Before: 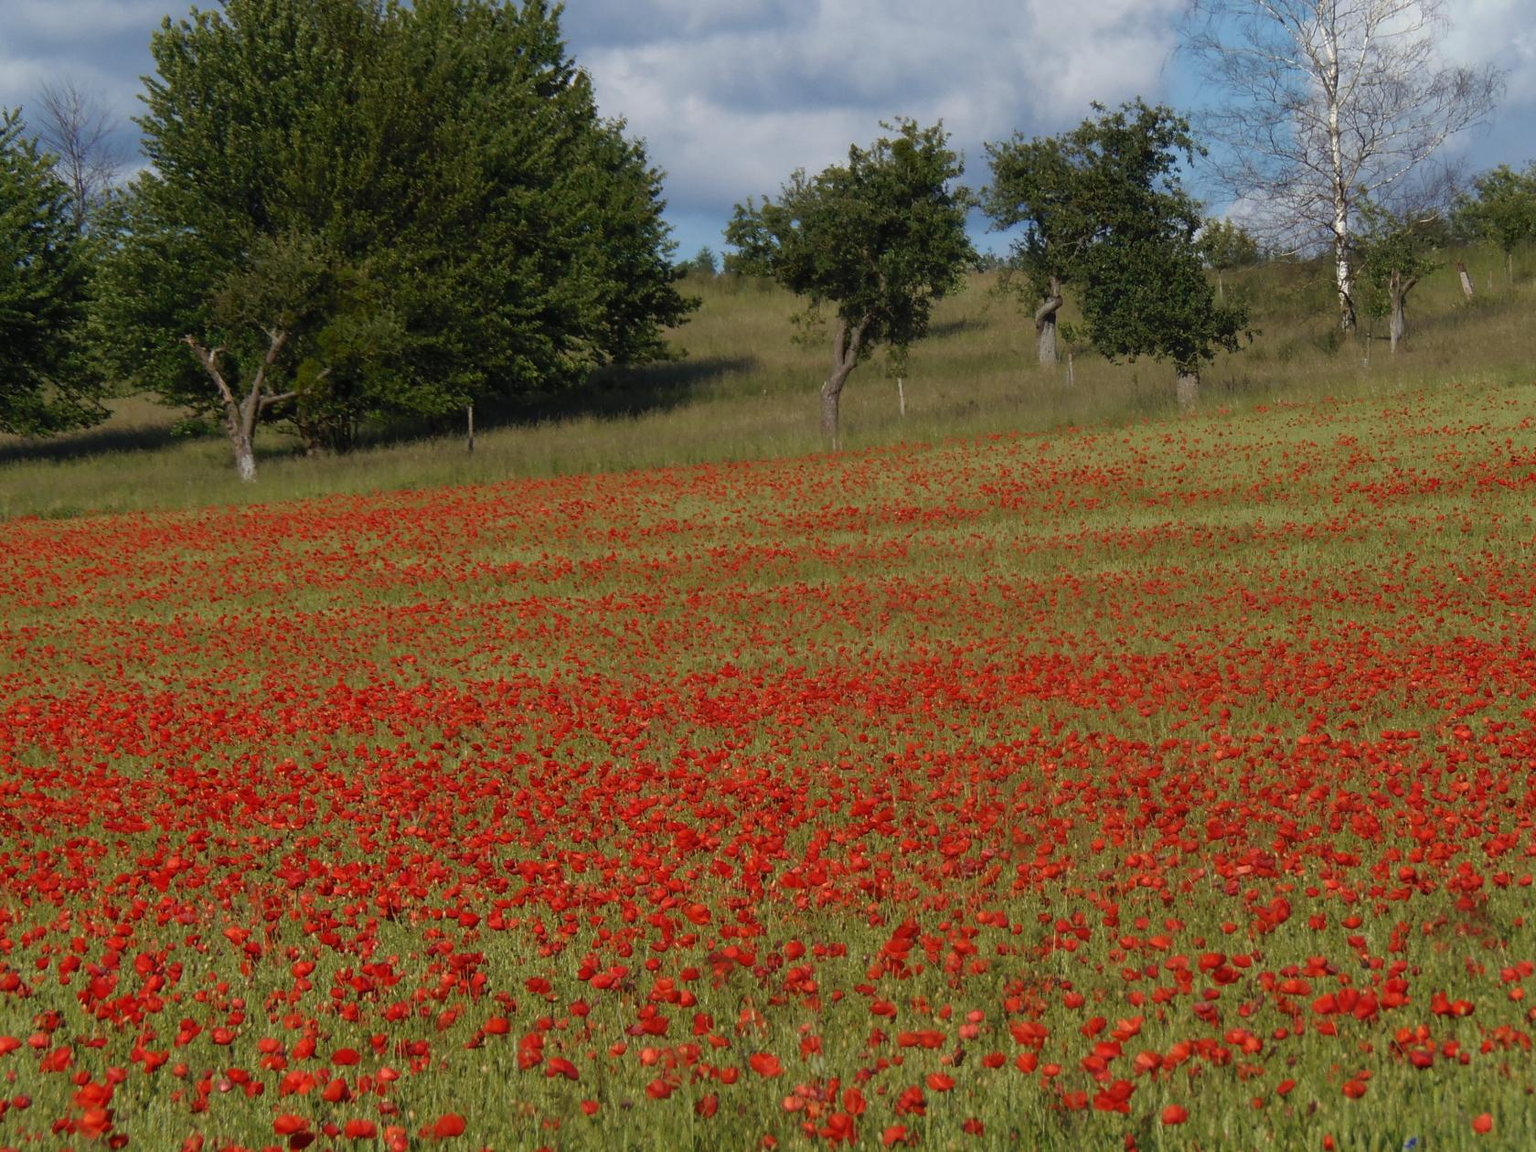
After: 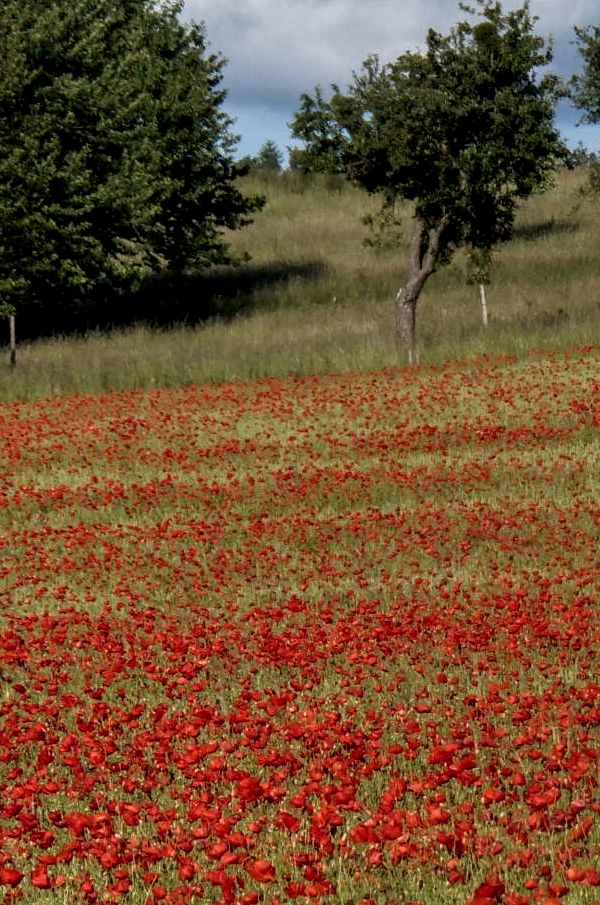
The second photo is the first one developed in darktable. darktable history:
crop and rotate: left 29.894%, top 10.25%, right 34.339%, bottom 17.862%
local contrast: highlights 4%, shadows 3%, detail 182%
